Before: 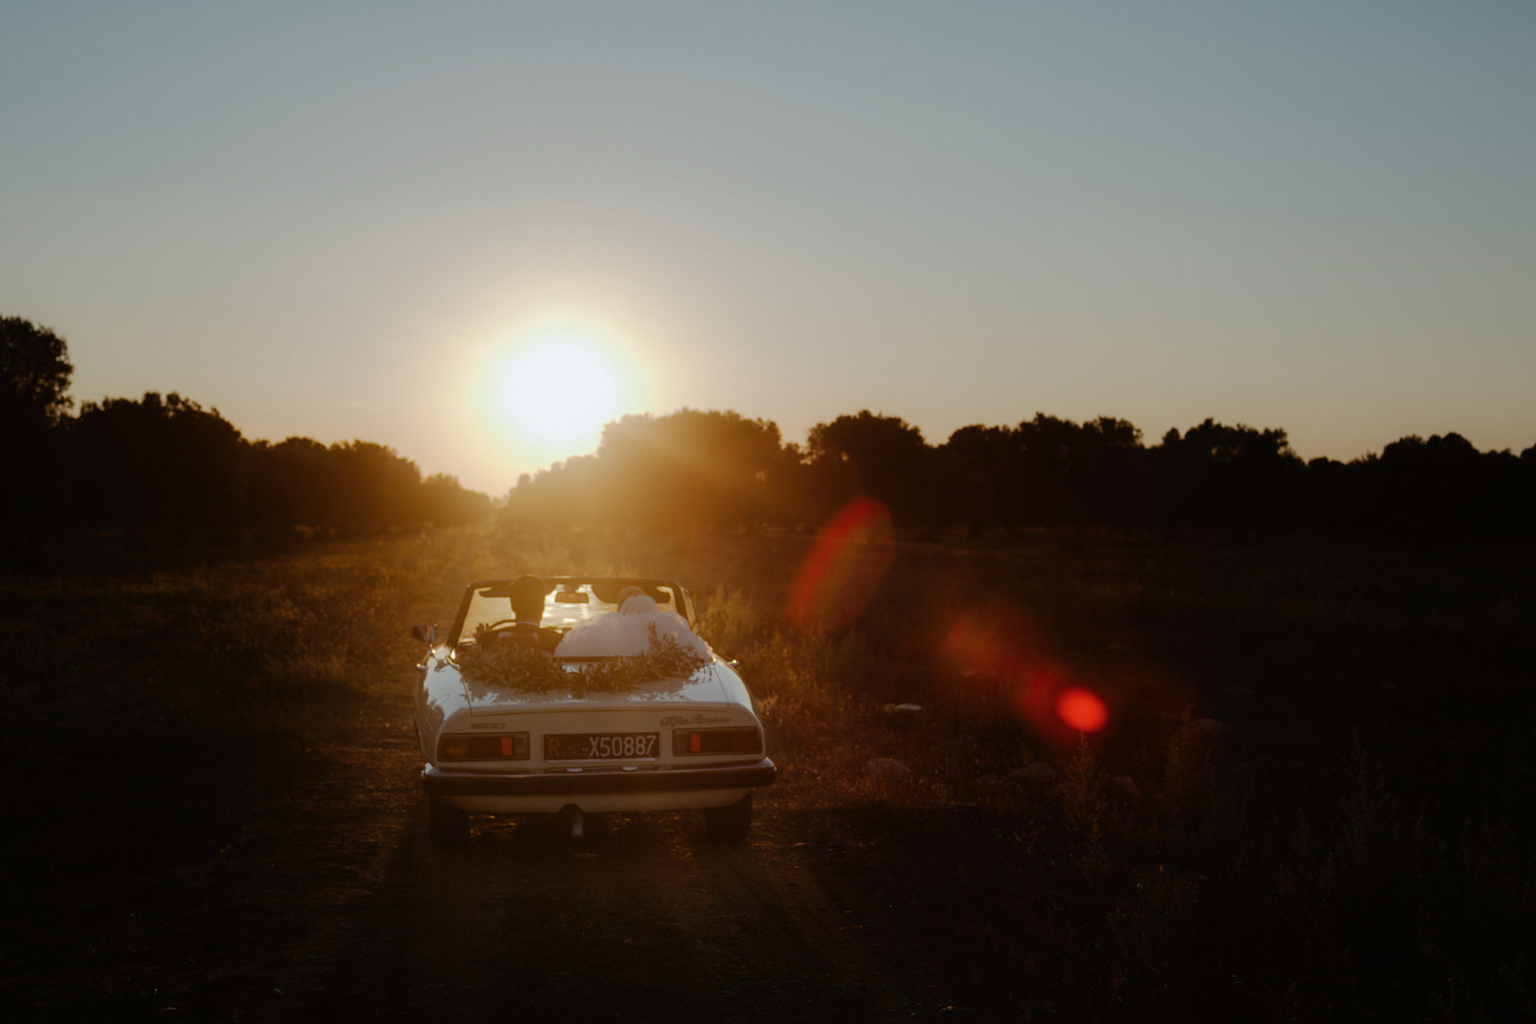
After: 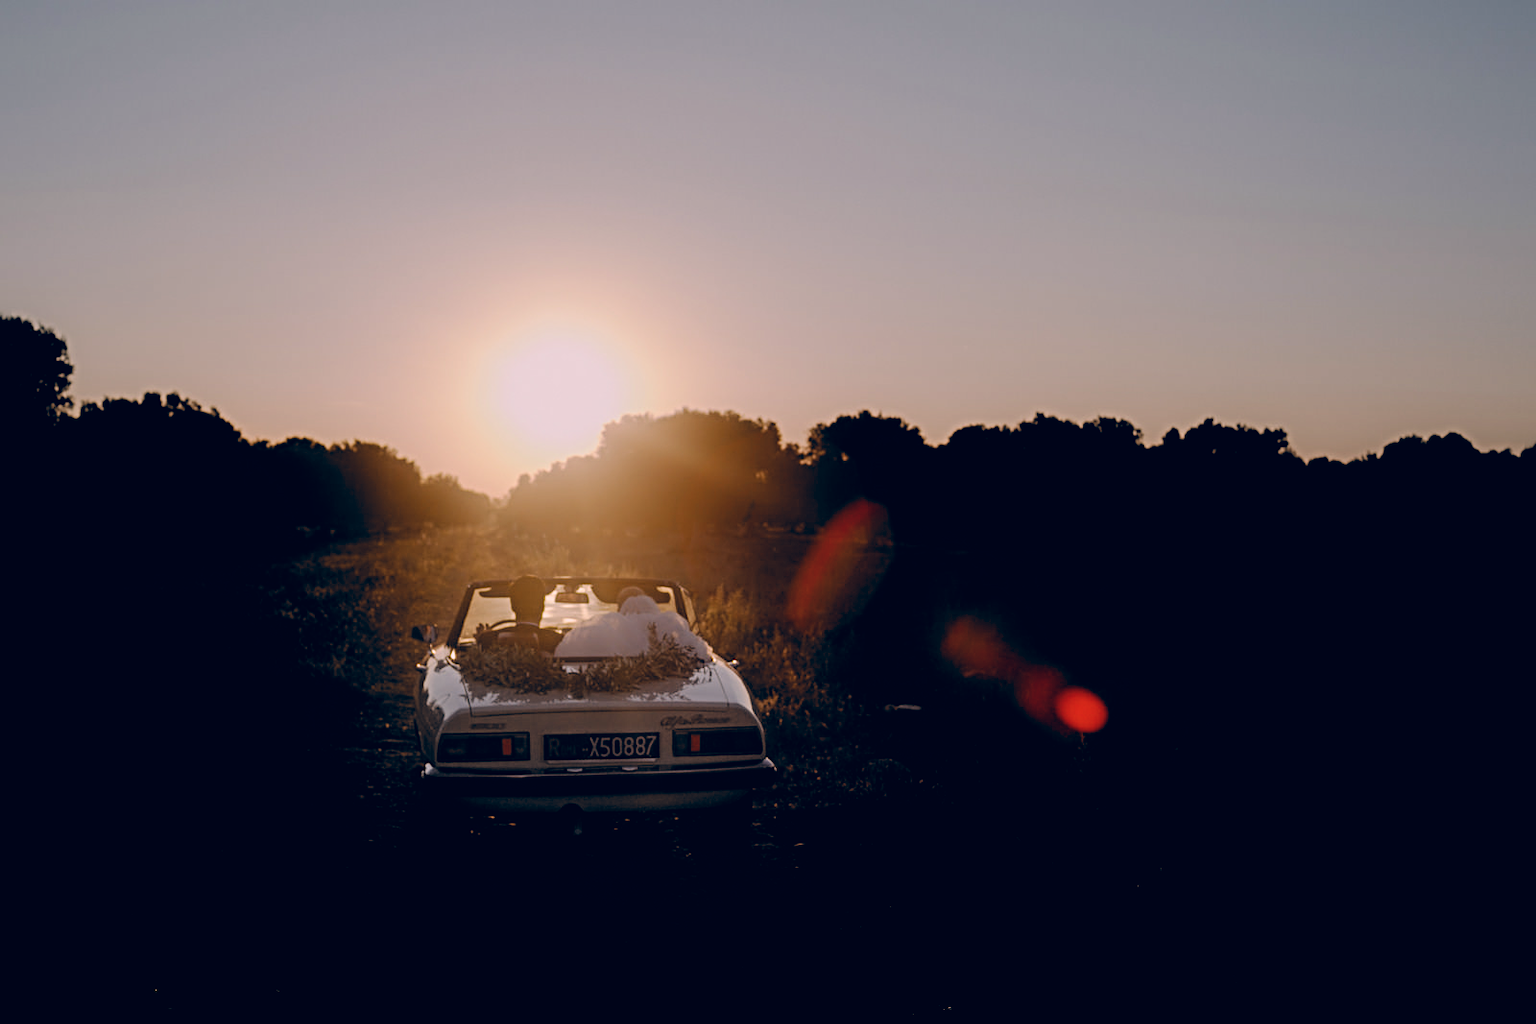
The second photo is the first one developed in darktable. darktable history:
color correction: highlights a* 14.34, highlights b* 5.97, shadows a* -5.54, shadows b* -15.55, saturation 0.857
tone equalizer: on, module defaults
color zones: curves: ch1 [(0, 0.525) (0.143, 0.556) (0.286, 0.52) (0.429, 0.5) (0.571, 0.5) (0.714, 0.5) (0.857, 0.503) (1, 0.525)]
filmic rgb: black relative exposure -5.13 EV, white relative exposure 3.54 EV, hardness 3.16, contrast 1.19, highlights saturation mix -49.17%, color science v6 (2022)
exposure: black level correction 0.009, exposure -0.162 EV, compensate exposure bias true, compensate highlight preservation false
sharpen: radius 4.916
haze removal: strength -0.054, adaptive false
